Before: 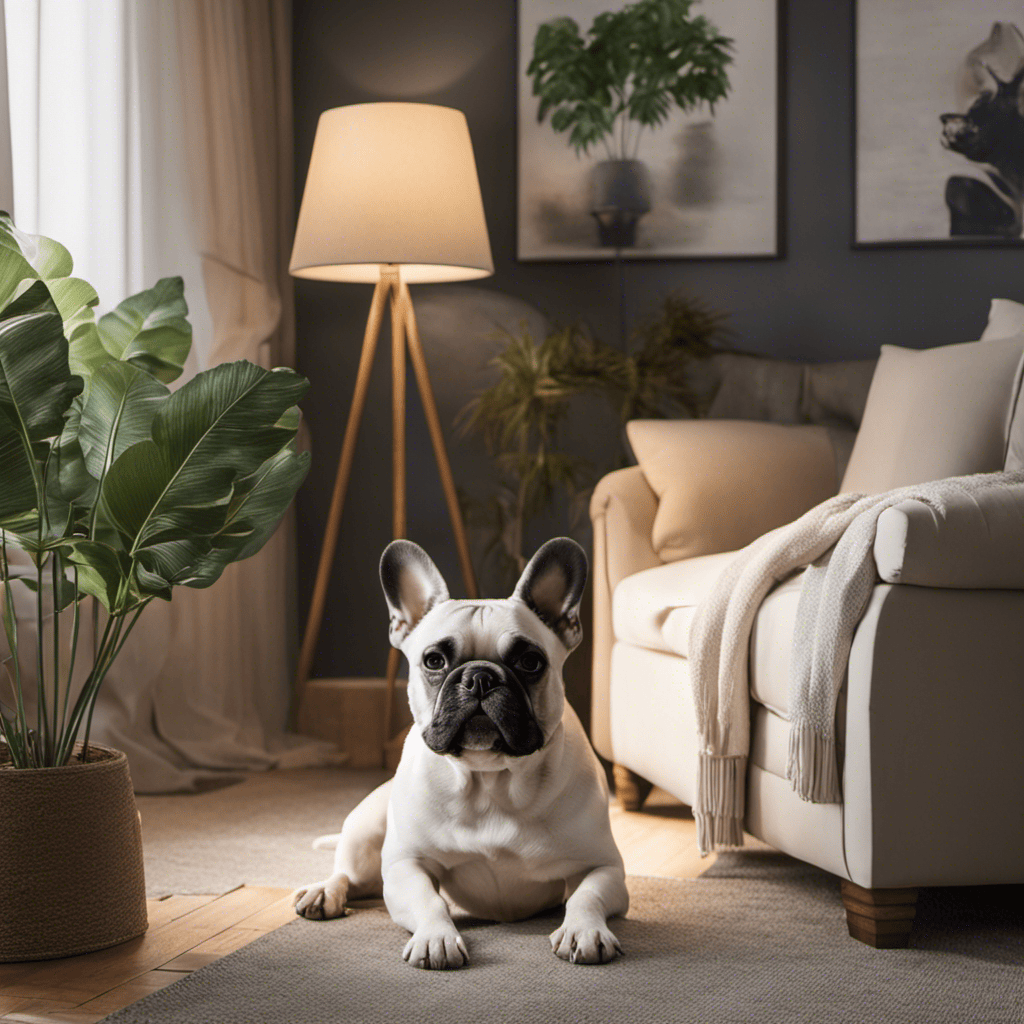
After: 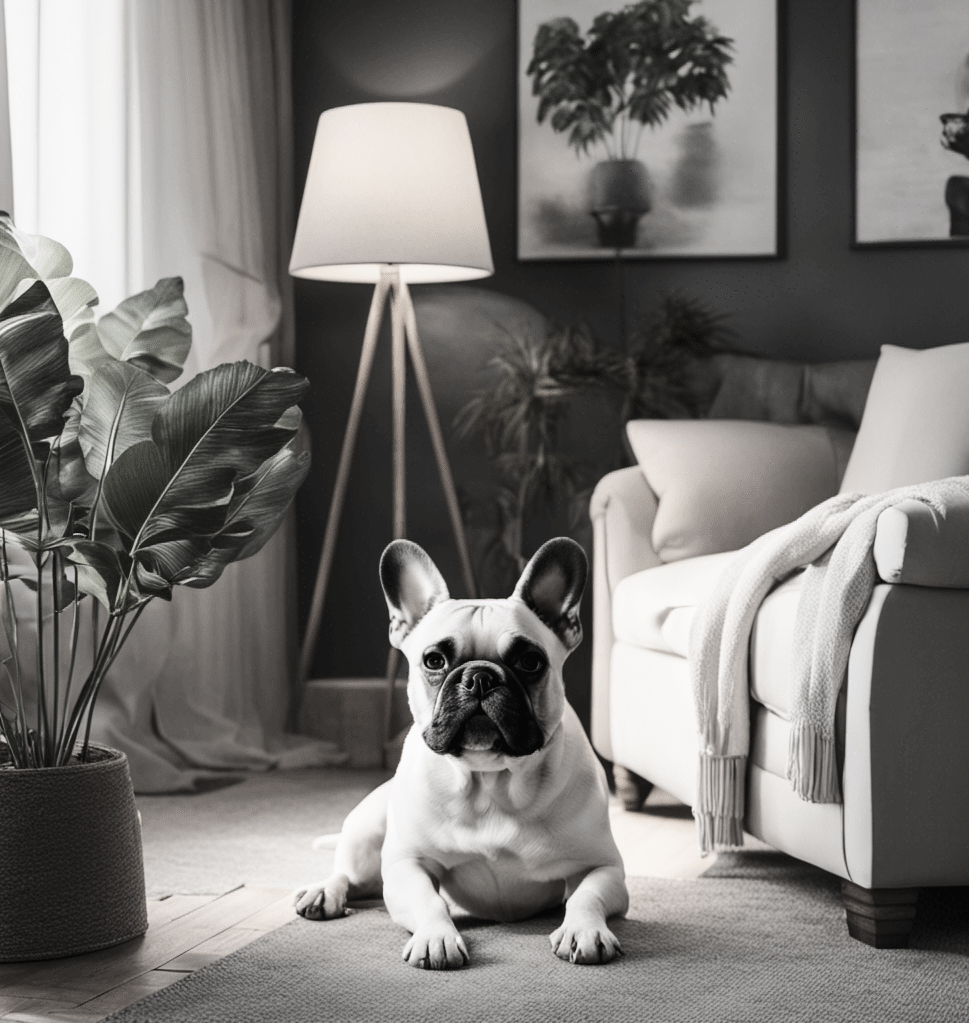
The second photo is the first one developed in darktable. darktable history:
base curve: curves: ch0 [(0, 0) (0.032, 0.025) (0.121, 0.166) (0.206, 0.329) (0.605, 0.79) (1, 1)]
color correction: highlights b* 0.03, saturation 0.15
crop and rotate: left 0%, right 5.303%
shadows and highlights: shadows 25.64, highlights -25.63, shadows color adjustment 97.67%
